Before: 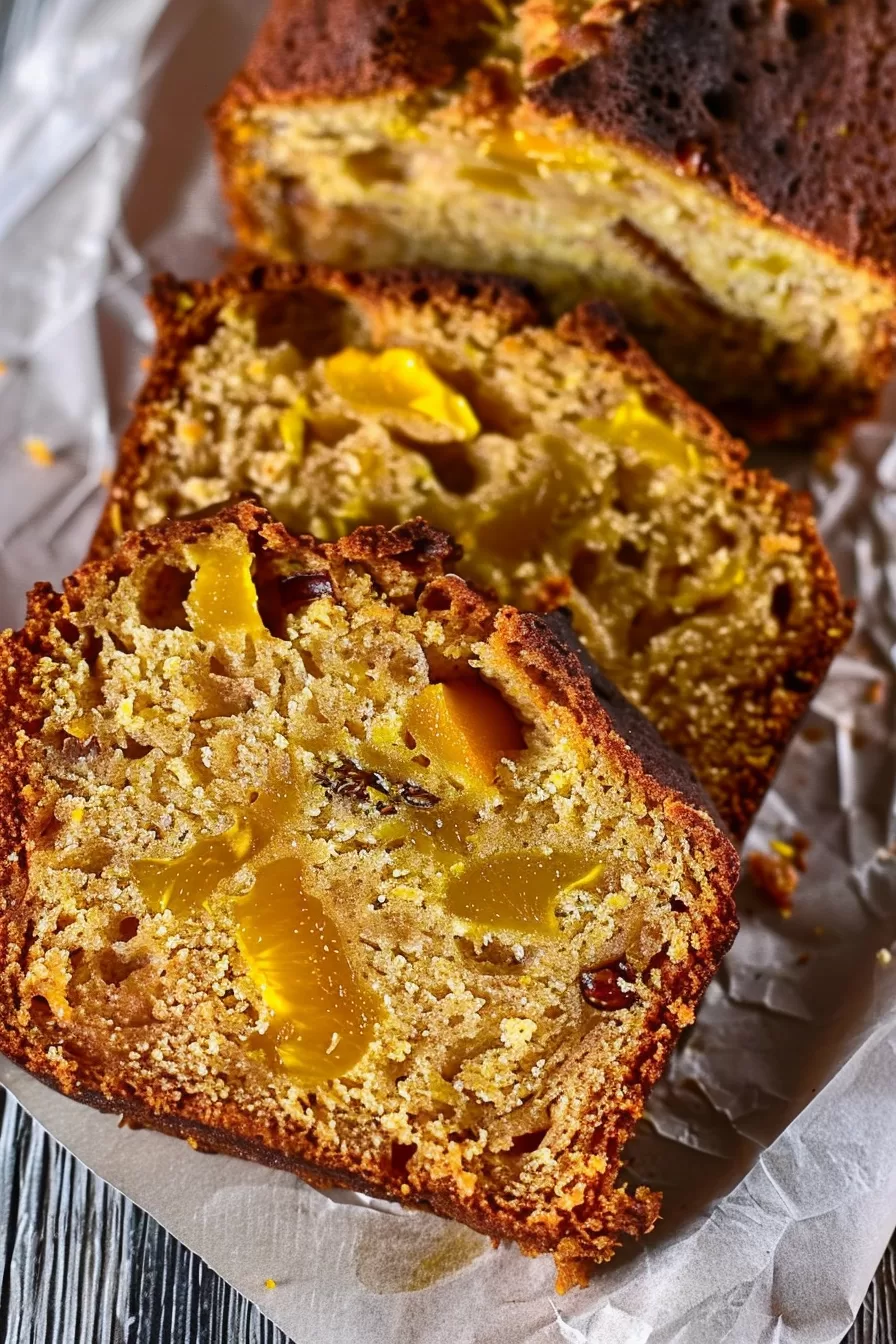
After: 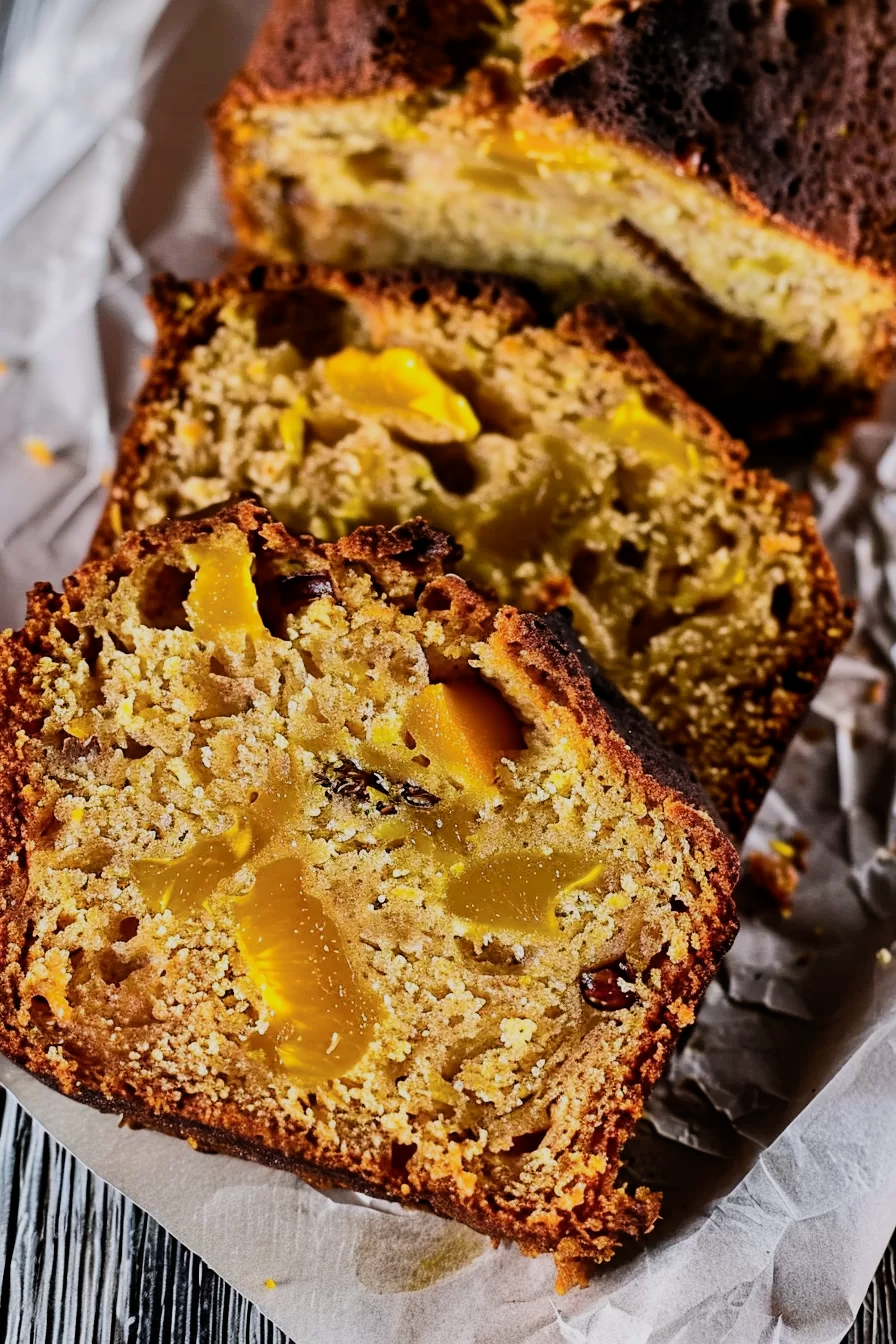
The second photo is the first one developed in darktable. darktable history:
filmic rgb: black relative exposure -7.5 EV, white relative exposure 4.99 EV, hardness 3.33, contrast 1.299, iterations of high-quality reconstruction 0
